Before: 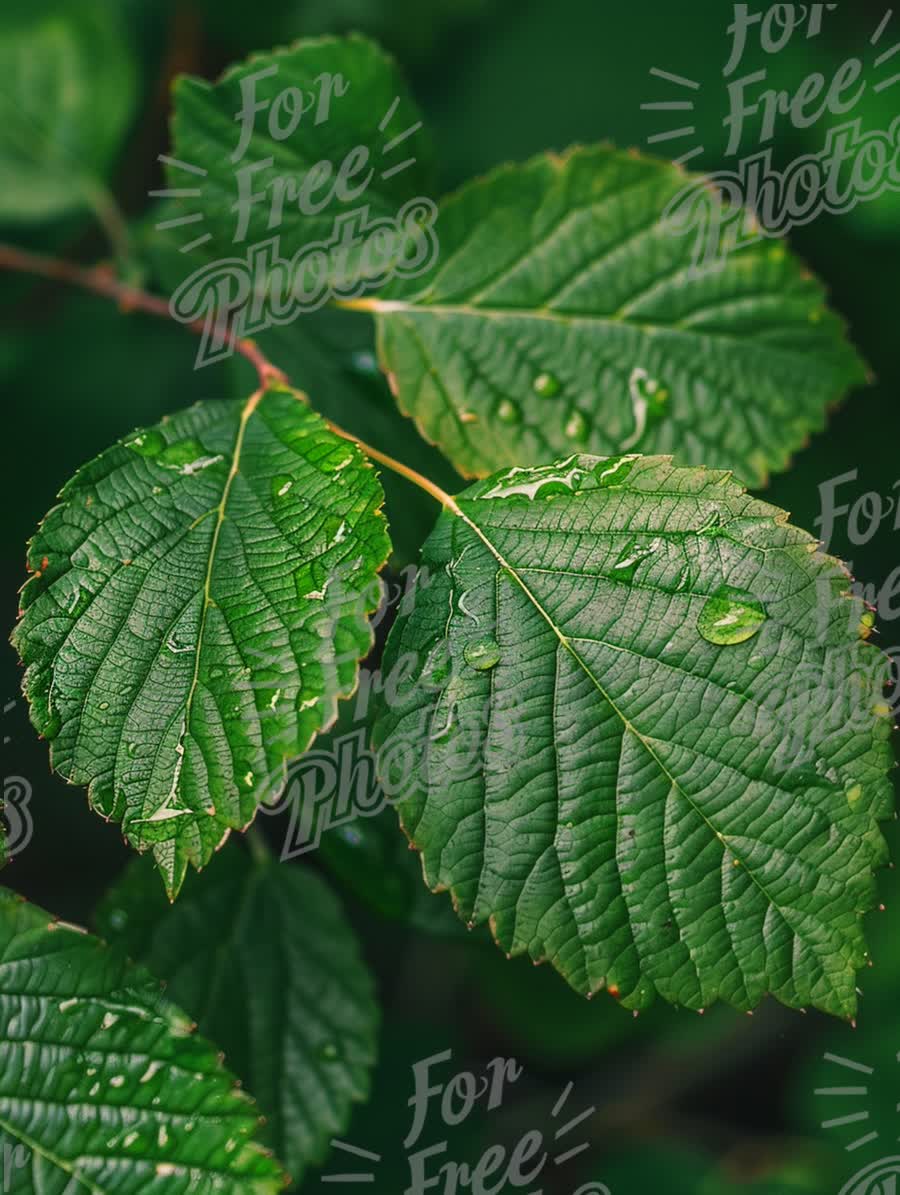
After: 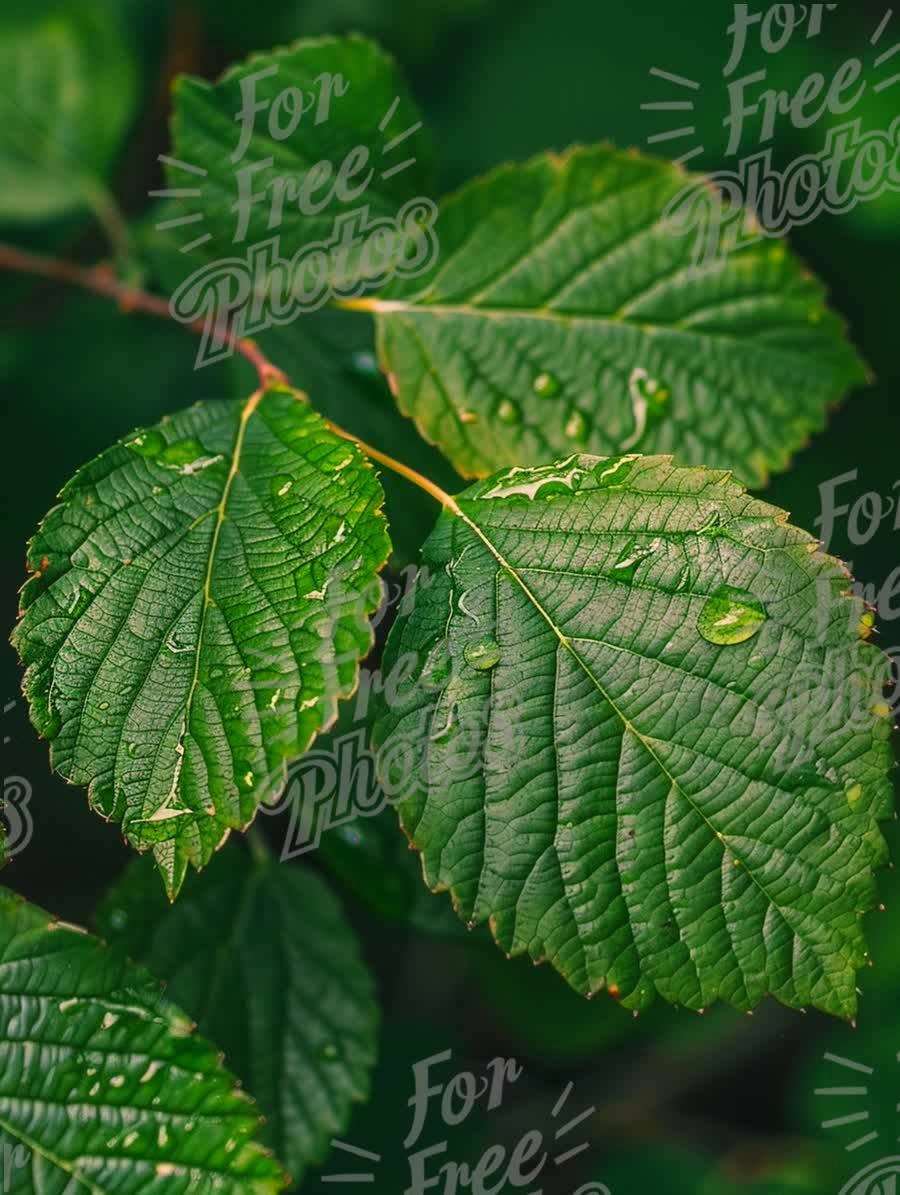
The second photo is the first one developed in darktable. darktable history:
color balance rgb: highlights gain › chroma 2.986%, highlights gain › hue 54.42°, linear chroma grading › global chroma 0.425%, perceptual saturation grading › global saturation 0.143%, global vibrance 25.109%
